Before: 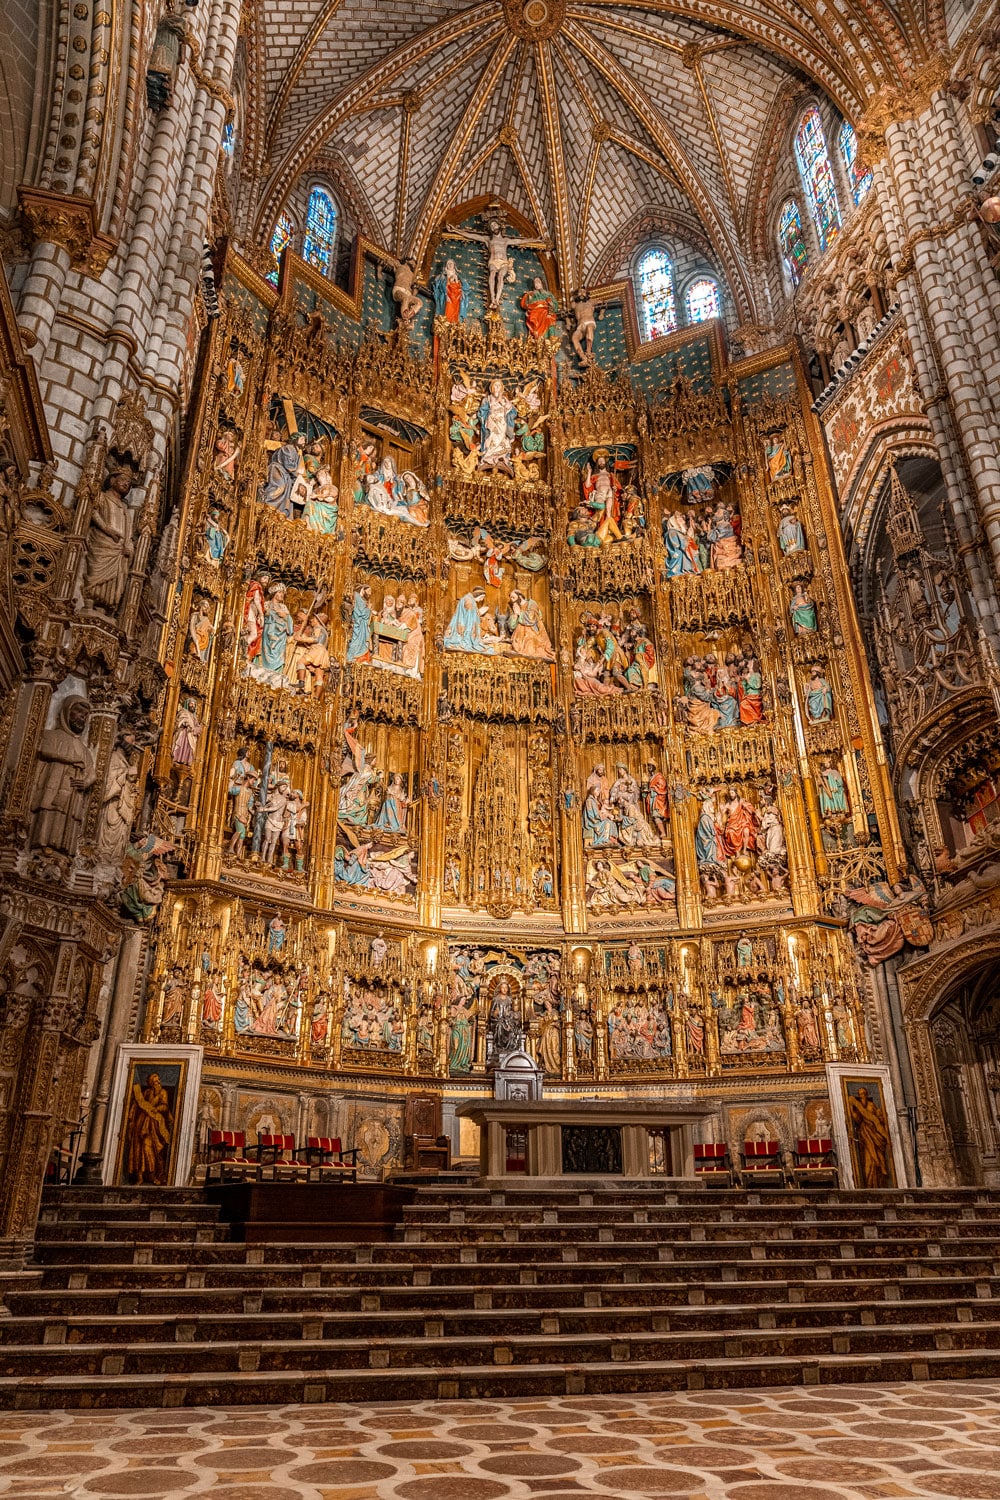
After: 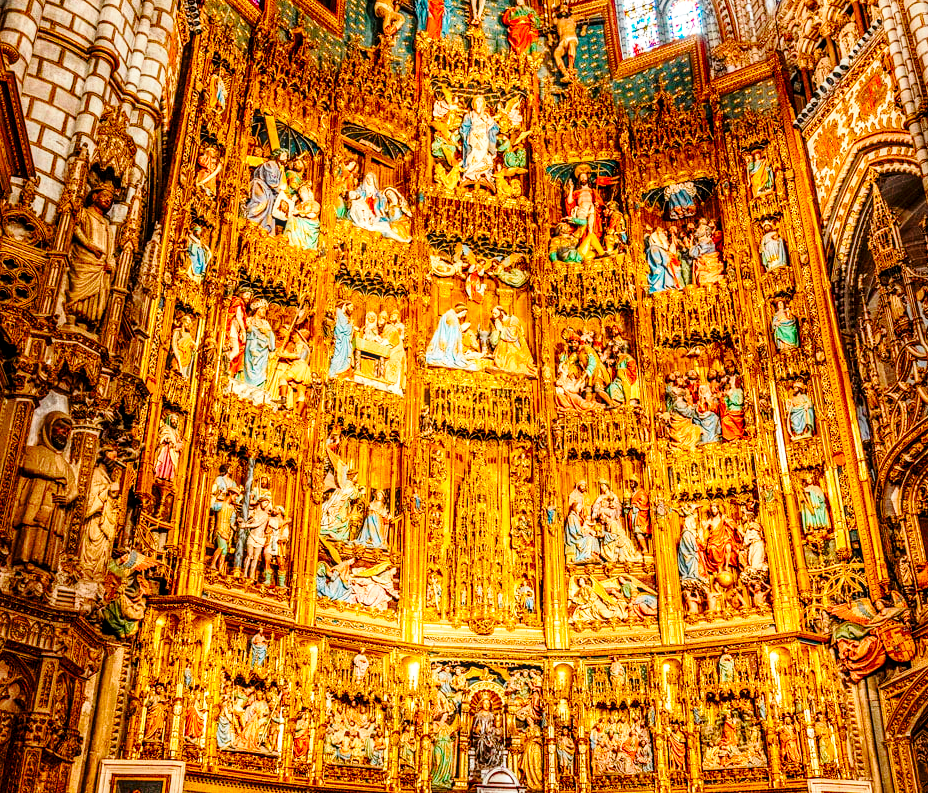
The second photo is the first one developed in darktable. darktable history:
crop: left 1.812%, top 18.936%, right 5.35%, bottom 28.193%
local contrast: detail 130%
tone equalizer: -8 EV 0.042 EV, edges refinement/feathering 500, mask exposure compensation -1.57 EV, preserve details no
tone curve: curves: ch0 [(0, 0) (0.071, 0.058) (0.266, 0.268) (0.498, 0.542) (0.766, 0.807) (1, 0.983)]; ch1 [(0, 0) (0.346, 0.307) (0.408, 0.387) (0.463, 0.465) (0.482, 0.493) (0.502, 0.499) (0.517, 0.505) (0.55, 0.554) (0.597, 0.61) (0.651, 0.698) (1, 1)]; ch2 [(0, 0) (0.346, 0.34) (0.434, 0.46) (0.485, 0.494) (0.5, 0.498) (0.509, 0.517) (0.526, 0.539) (0.583, 0.603) (0.625, 0.659) (1, 1)], color space Lab, independent channels, preserve colors none
color balance rgb: shadows lift › chroma 2.031%, shadows lift › hue 246.99°, power › chroma 0.304%, power › hue 23.63°, linear chroma grading › global chroma 14.911%, perceptual saturation grading › global saturation 34.587%, perceptual saturation grading › highlights -25.569%, perceptual saturation grading › shadows 25.735%, global vibrance 20%
base curve: curves: ch0 [(0, 0) (0.028, 0.03) (0.121, 0.232) (0.46, 0.748) (0.859, 0.968) (1, 1)], preserve colors none
